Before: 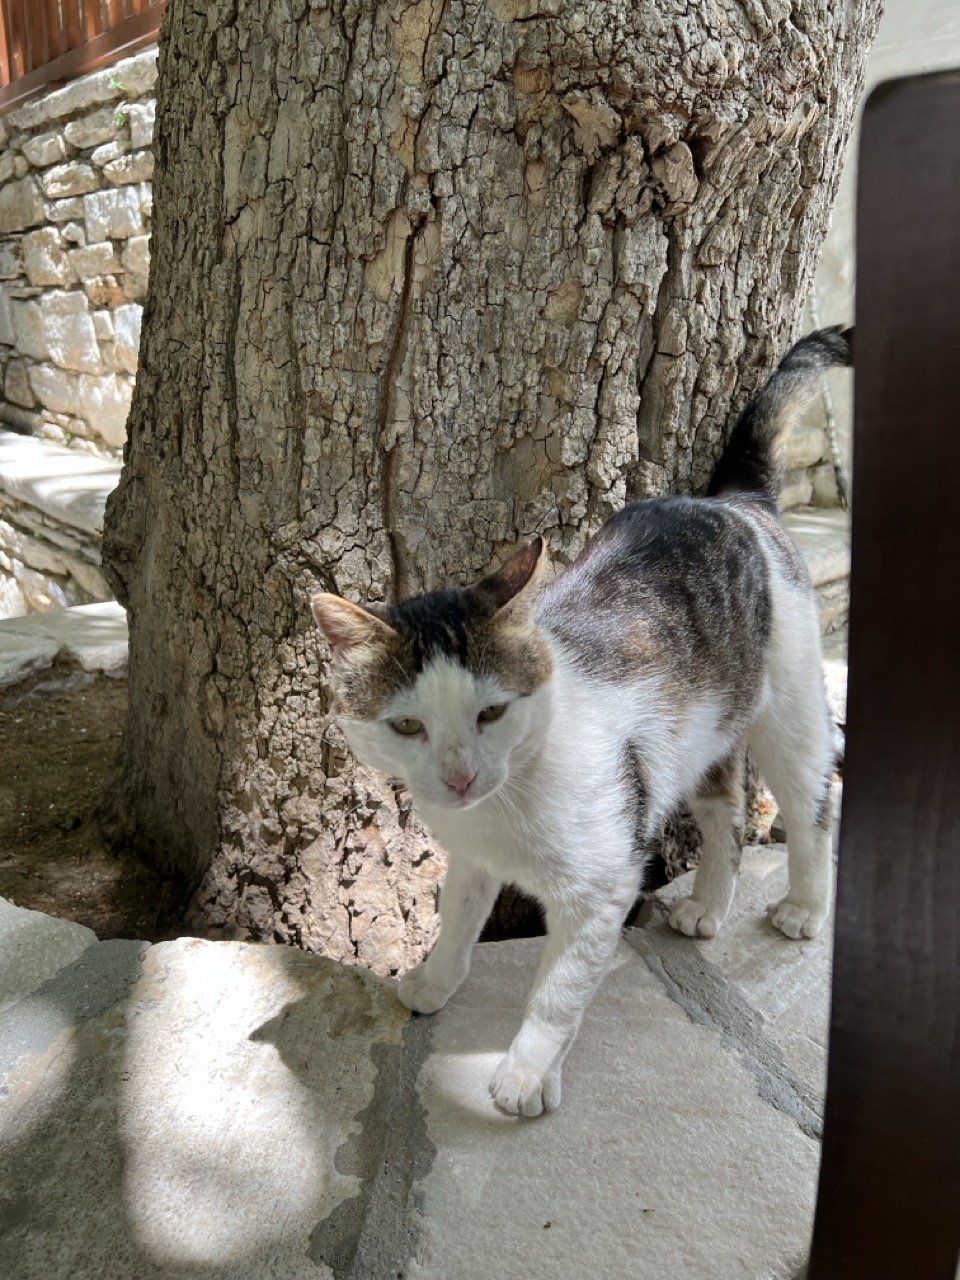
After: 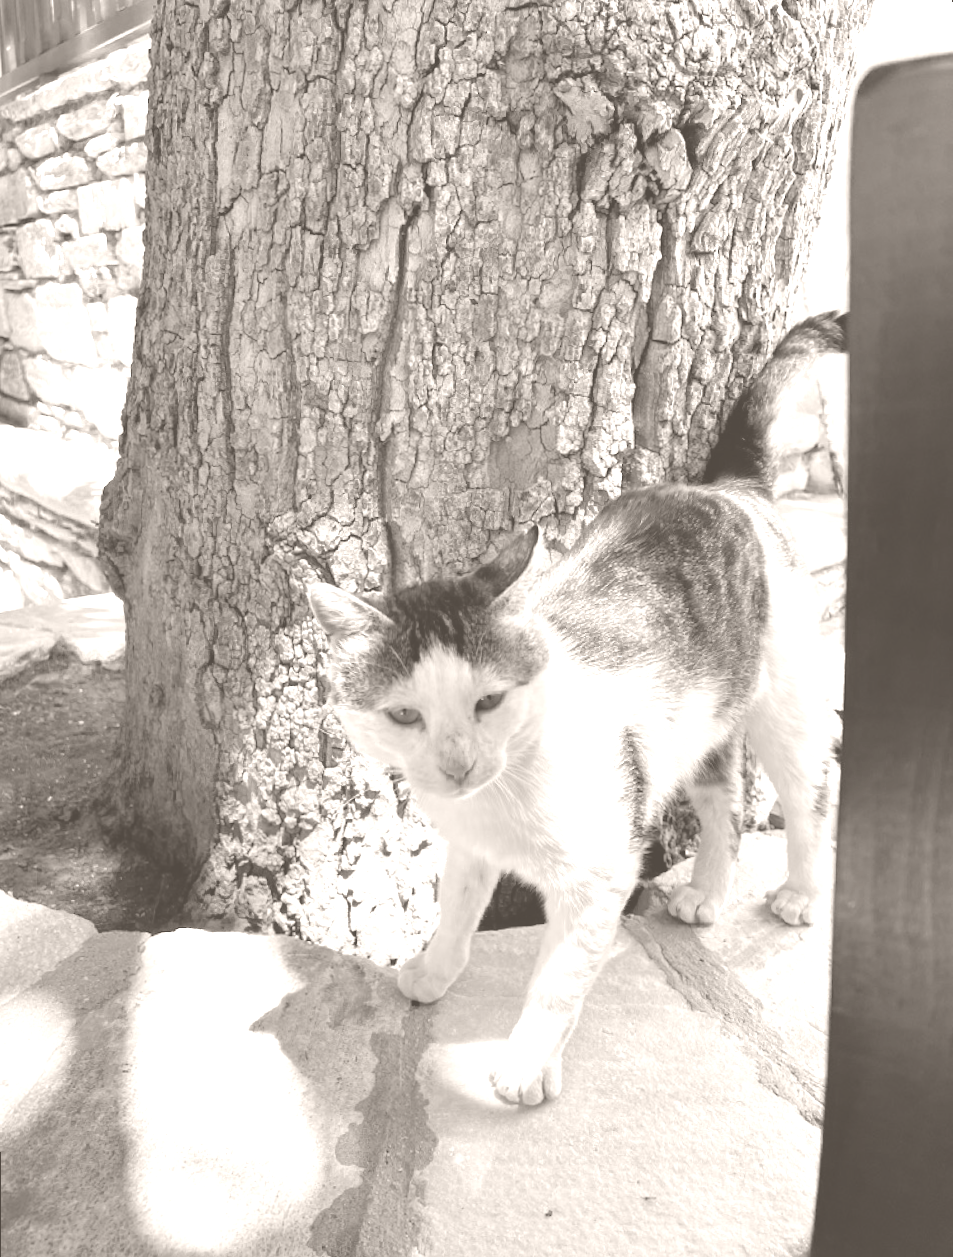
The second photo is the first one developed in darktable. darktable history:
colorize: hue 34.49°, saturation 35.33%, source mix 100%, lightness 55%, version 1
rotate and perspective: rotation -0.45°, automatic cropping original format, crop left 0.008, crop right 0.992, crop top 0.012, crop bottom 0.988
